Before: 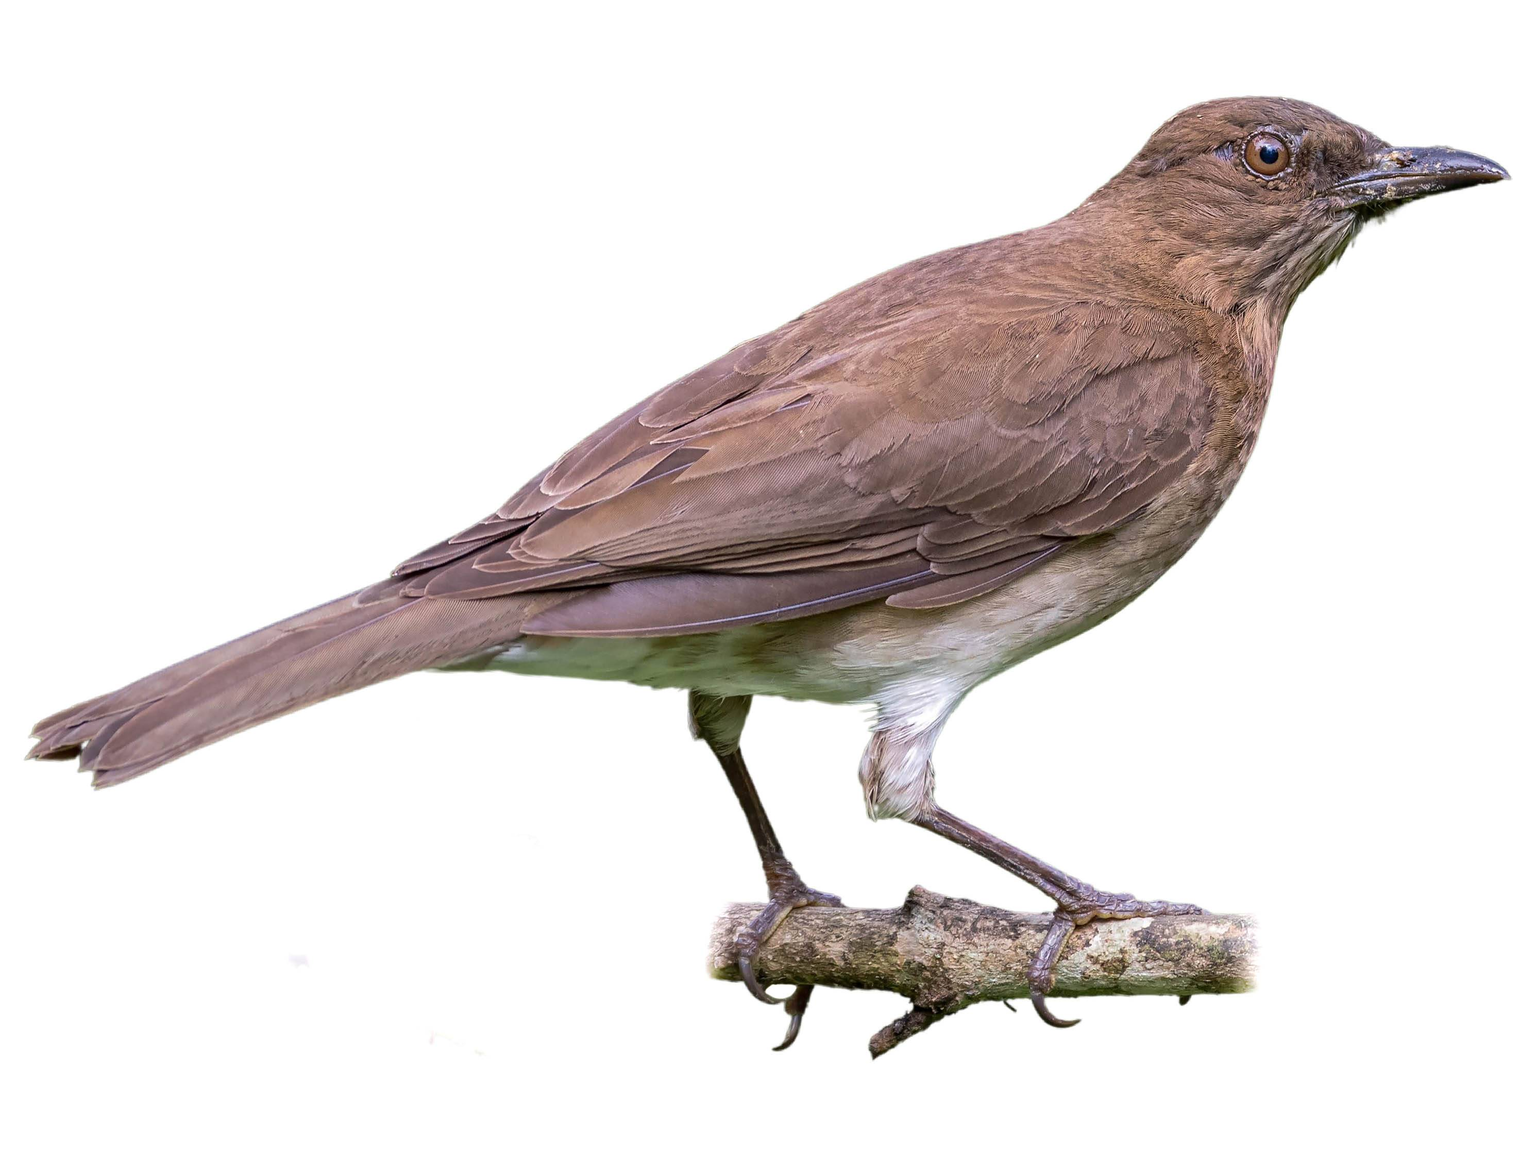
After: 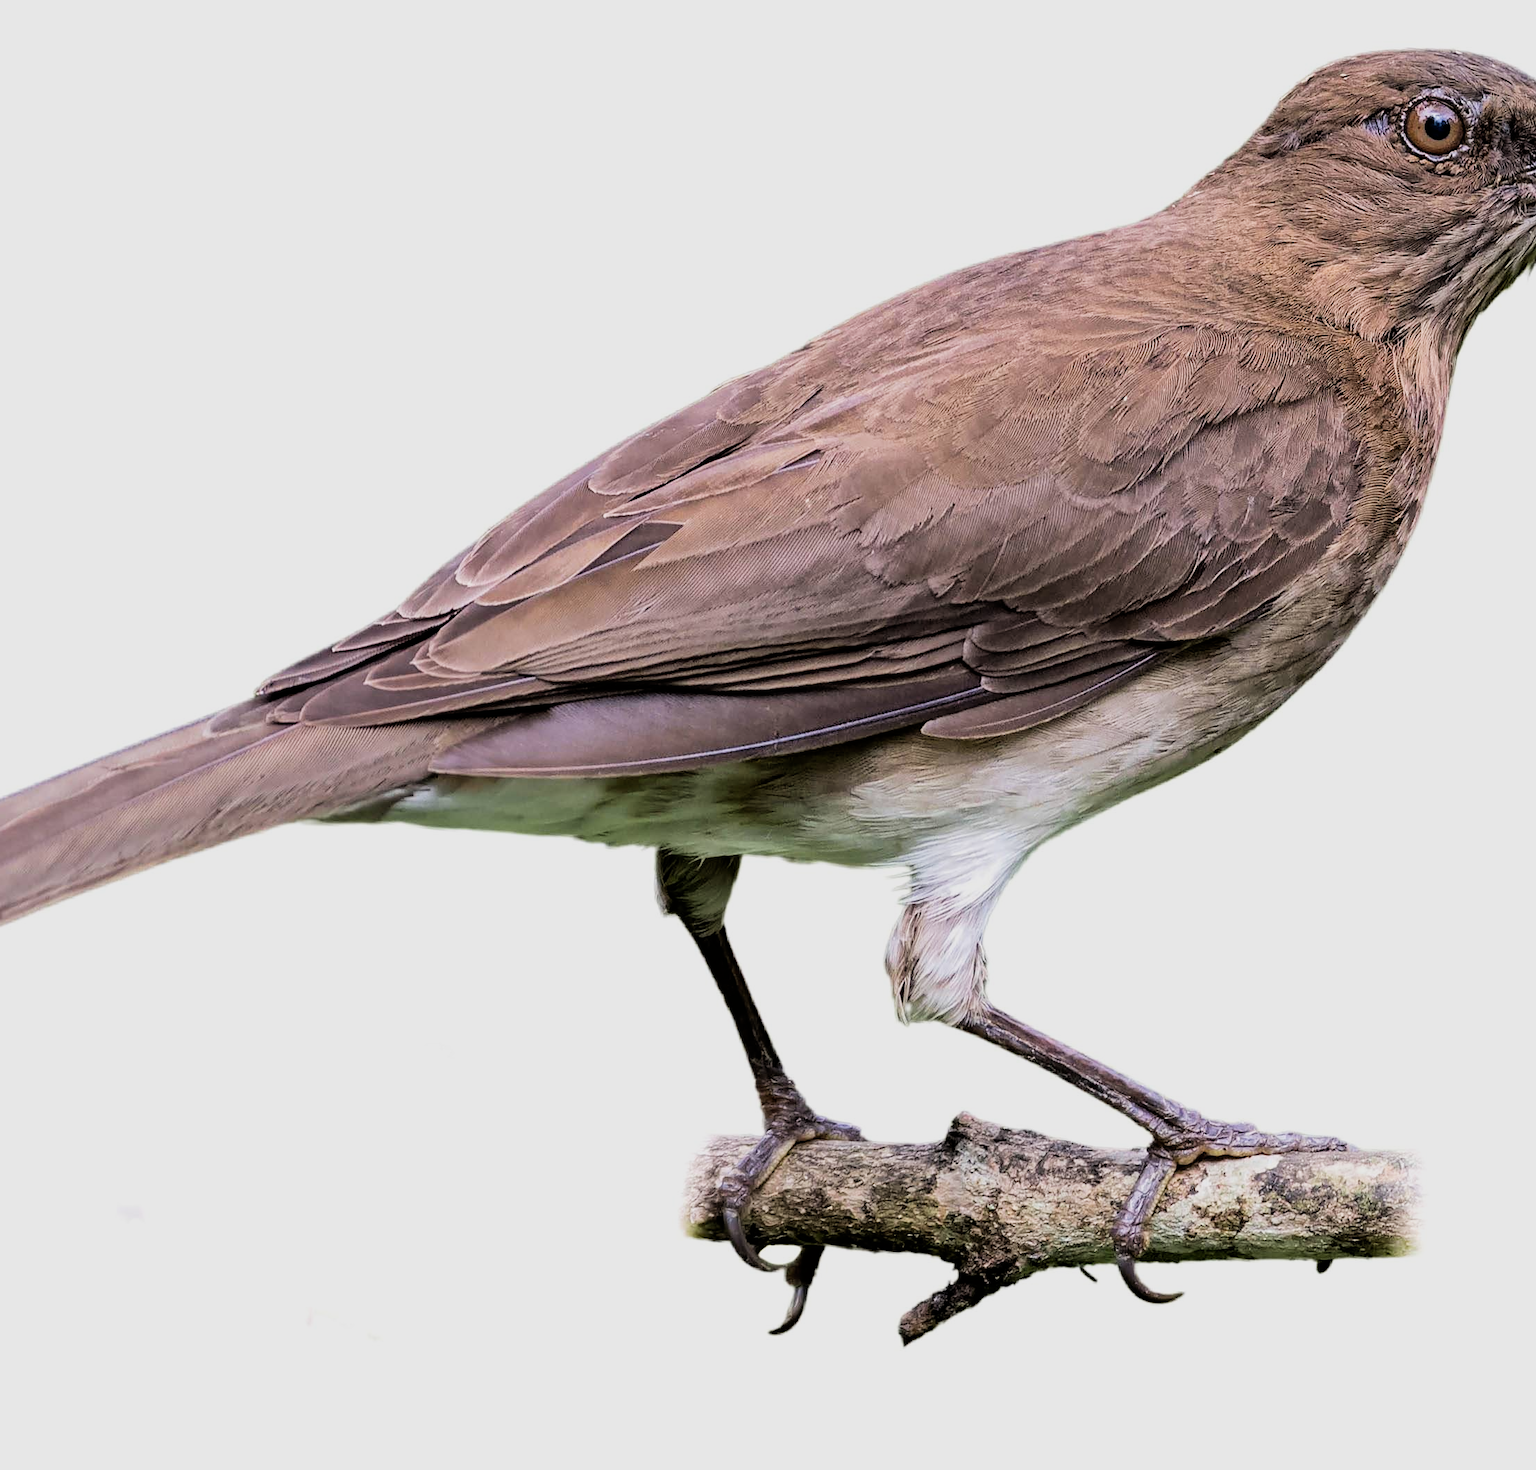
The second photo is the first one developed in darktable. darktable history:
filmic rgb: black relative exposure -5 EV, hardness 2.88, contrast 1.4, highlights saturation mix -20%
crop and rotate: left 13.15%, top 5.251%, right 12.609%
